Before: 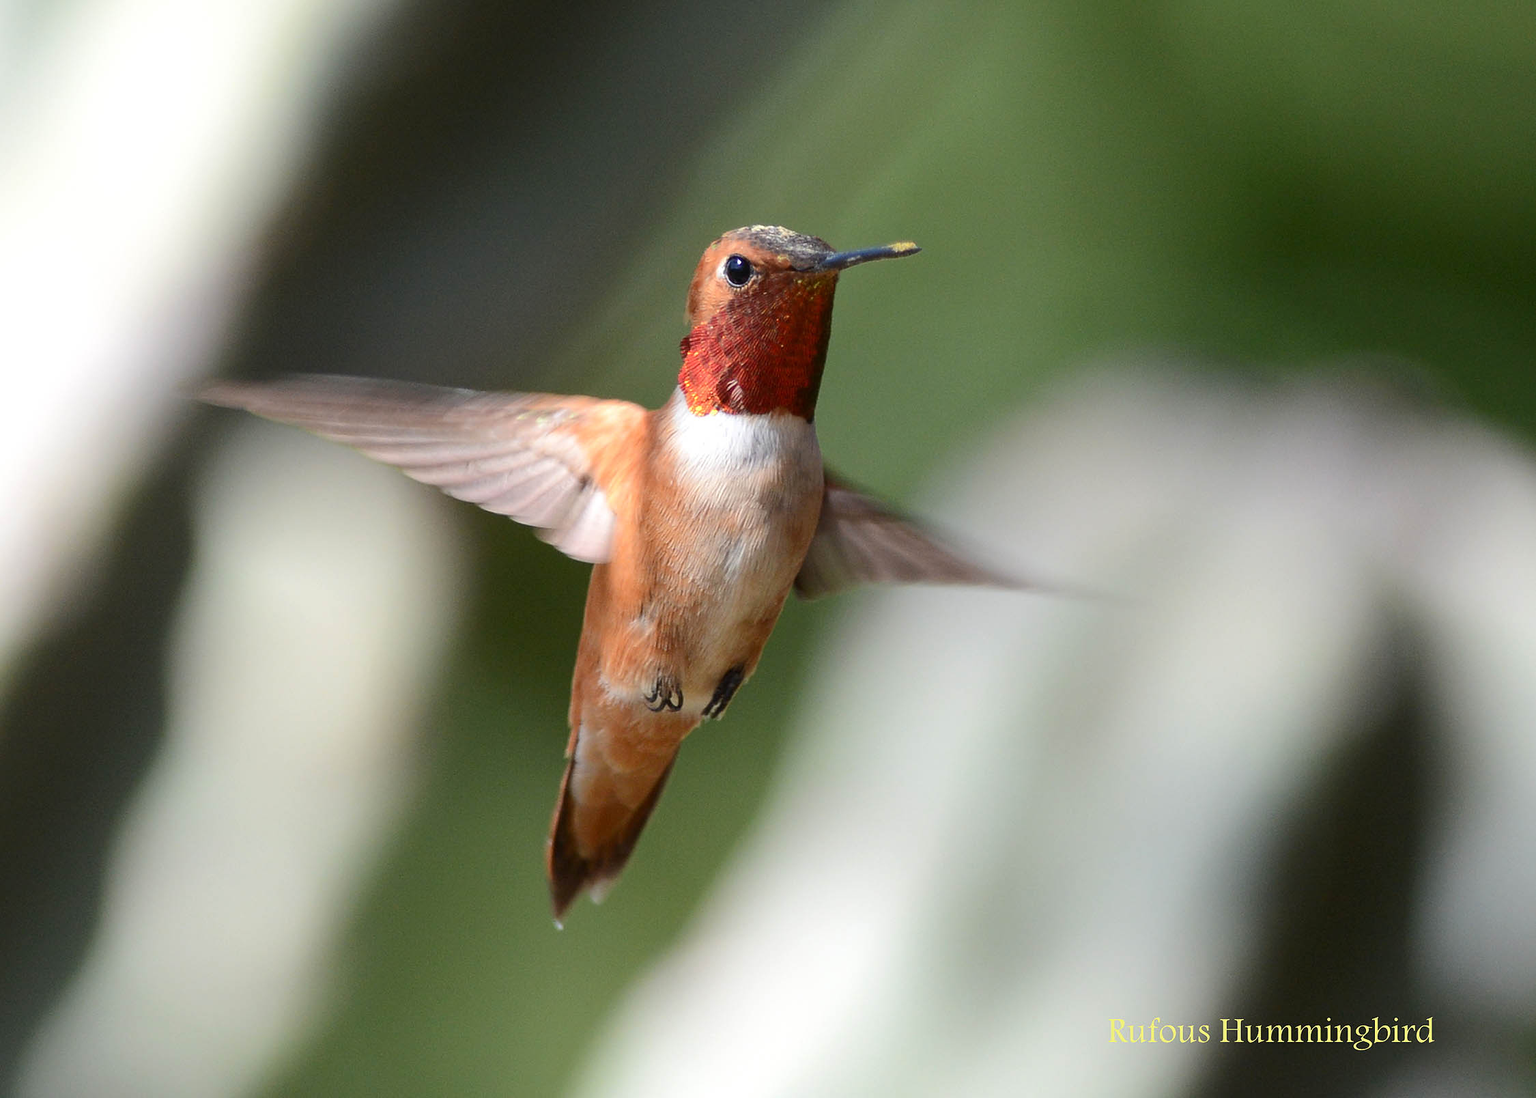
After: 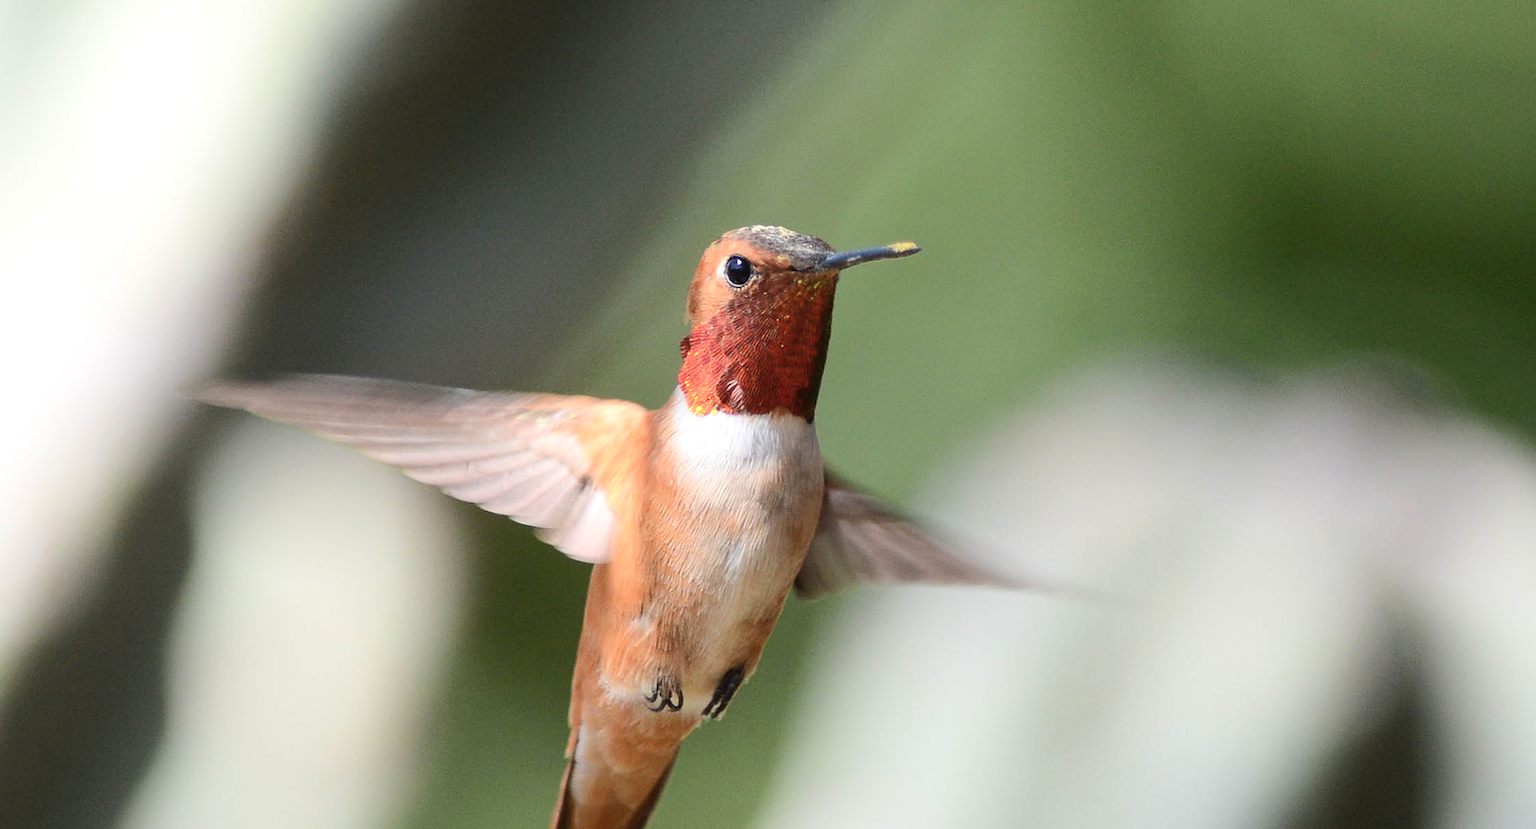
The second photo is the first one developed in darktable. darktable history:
tone curve: curves: ch0 [(0, 0) (0.003, 0.004) (0.011, 0.014) (0.025, 0.032) (0.044, 0.057) (0.069, 0.089) (0.1, 0.128) (0.136, 0.174) (0.177, 0.227) (0.224, 0.287) (0.277, 0.354) (0.335, 0.427) (0.399, 0.507) (0.468, 0.582) (0.543, 0.653) (0.623, 0.726) (0.709, 0.799) (0.801, 0.876) (0.898, 0.937) (1, 1)], color space Lab, independent channels, preserve colors none
crop: bottom 24.422%
